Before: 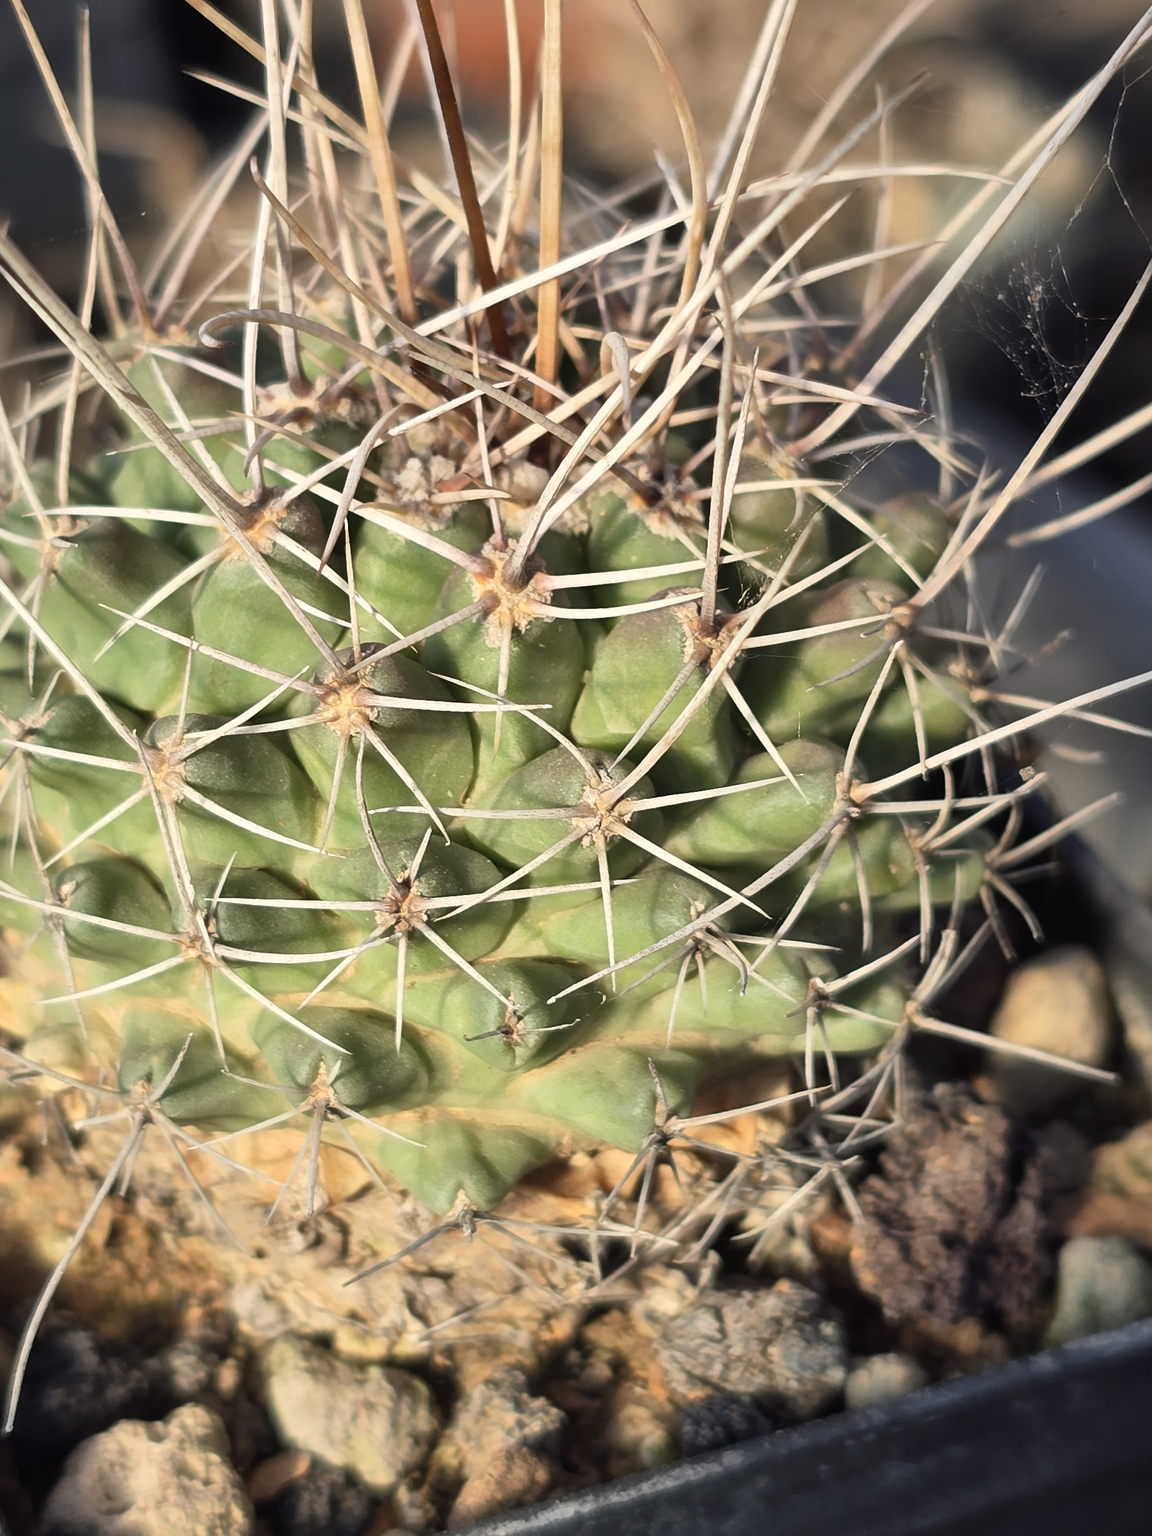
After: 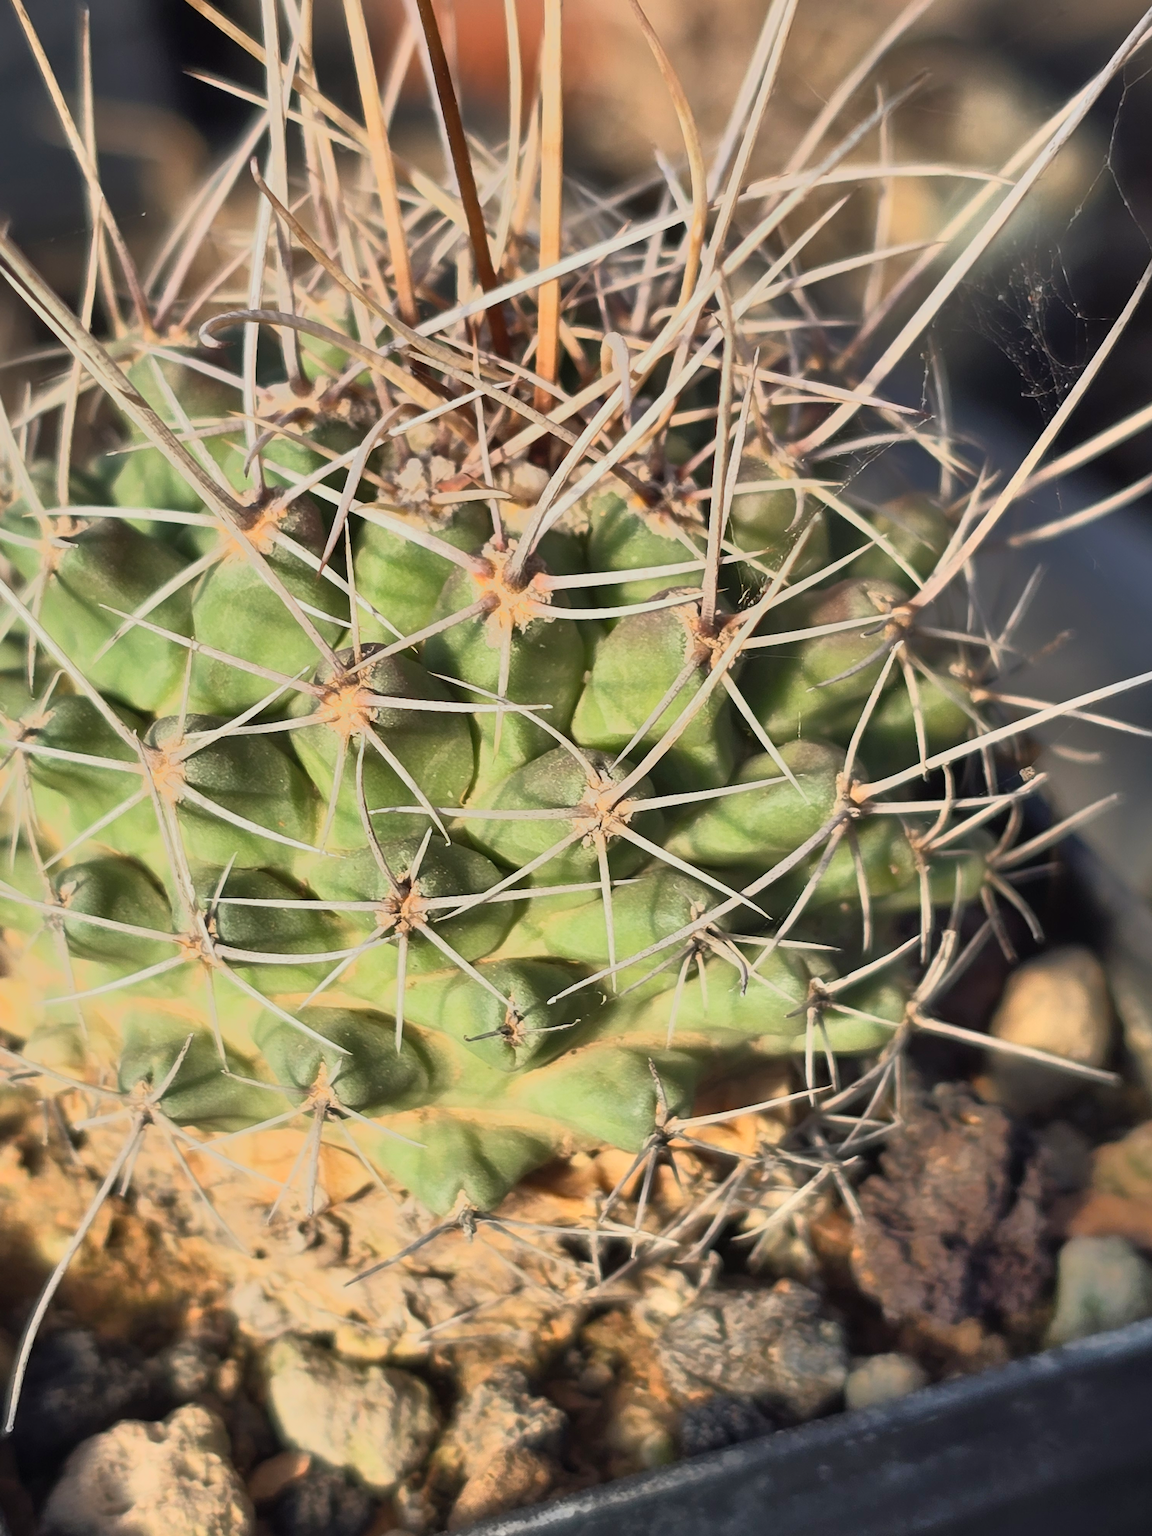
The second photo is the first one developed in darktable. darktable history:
color balance rgb: global vibrance 1%, saturation formula JzAzBz (2021)
tone equalizer: -7 EV -0.63 EV, -6 EV 1 EV, -5 EV -0.45 EV, -4 EV 0.43 EV, -3 EV 0.41 EV, -2 EV 0.15 EV, -1 EV -0.15 EV, +0 EV -0.39 EV, smoothing diameter 25%, edges refinement/feathering 10, preserve details guided filter
